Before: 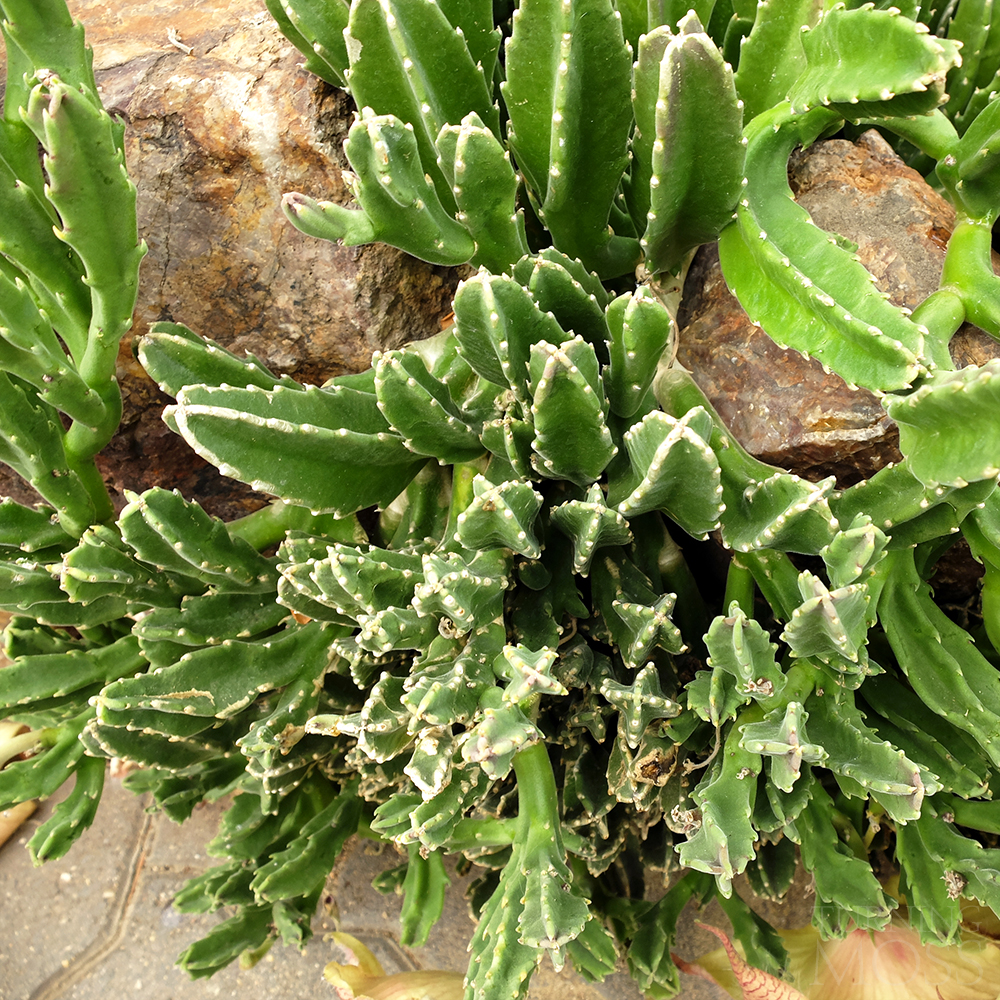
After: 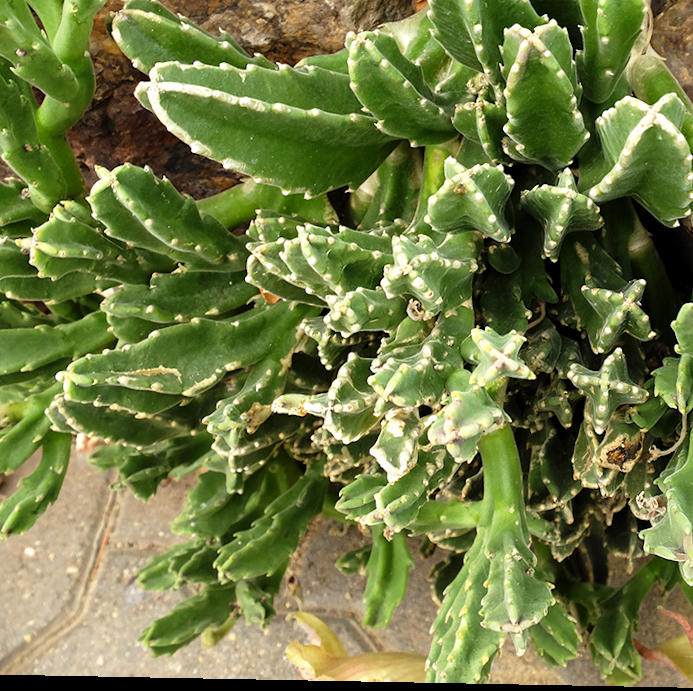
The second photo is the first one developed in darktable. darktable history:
crop and rotate: angle -1.09°, left 3.856%, top 32.128%, right 28.097%
